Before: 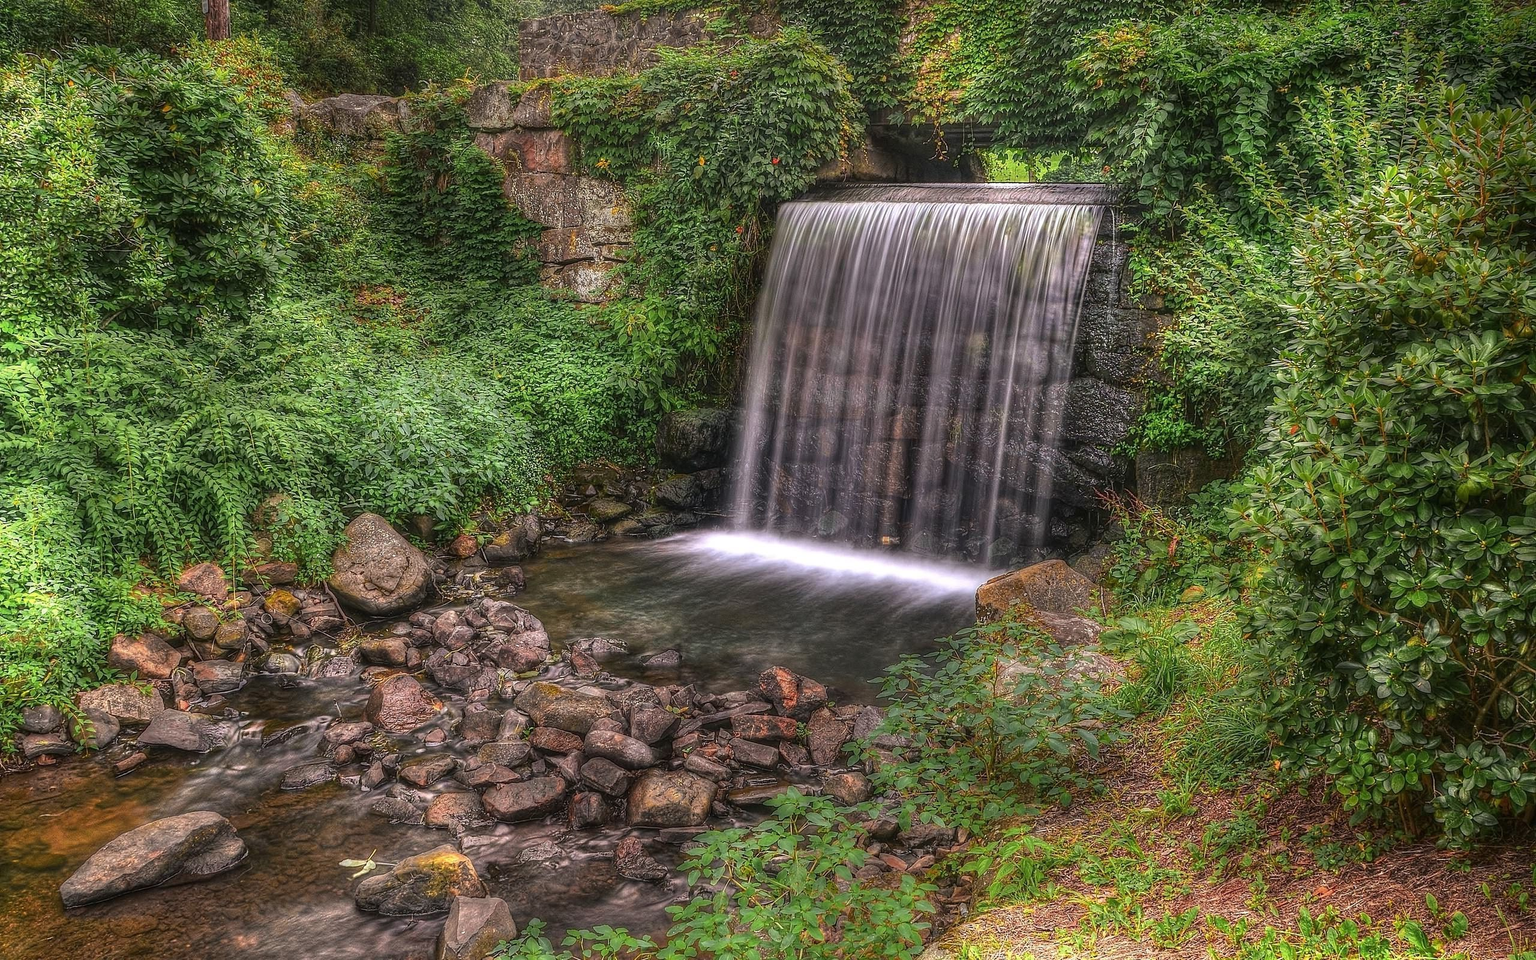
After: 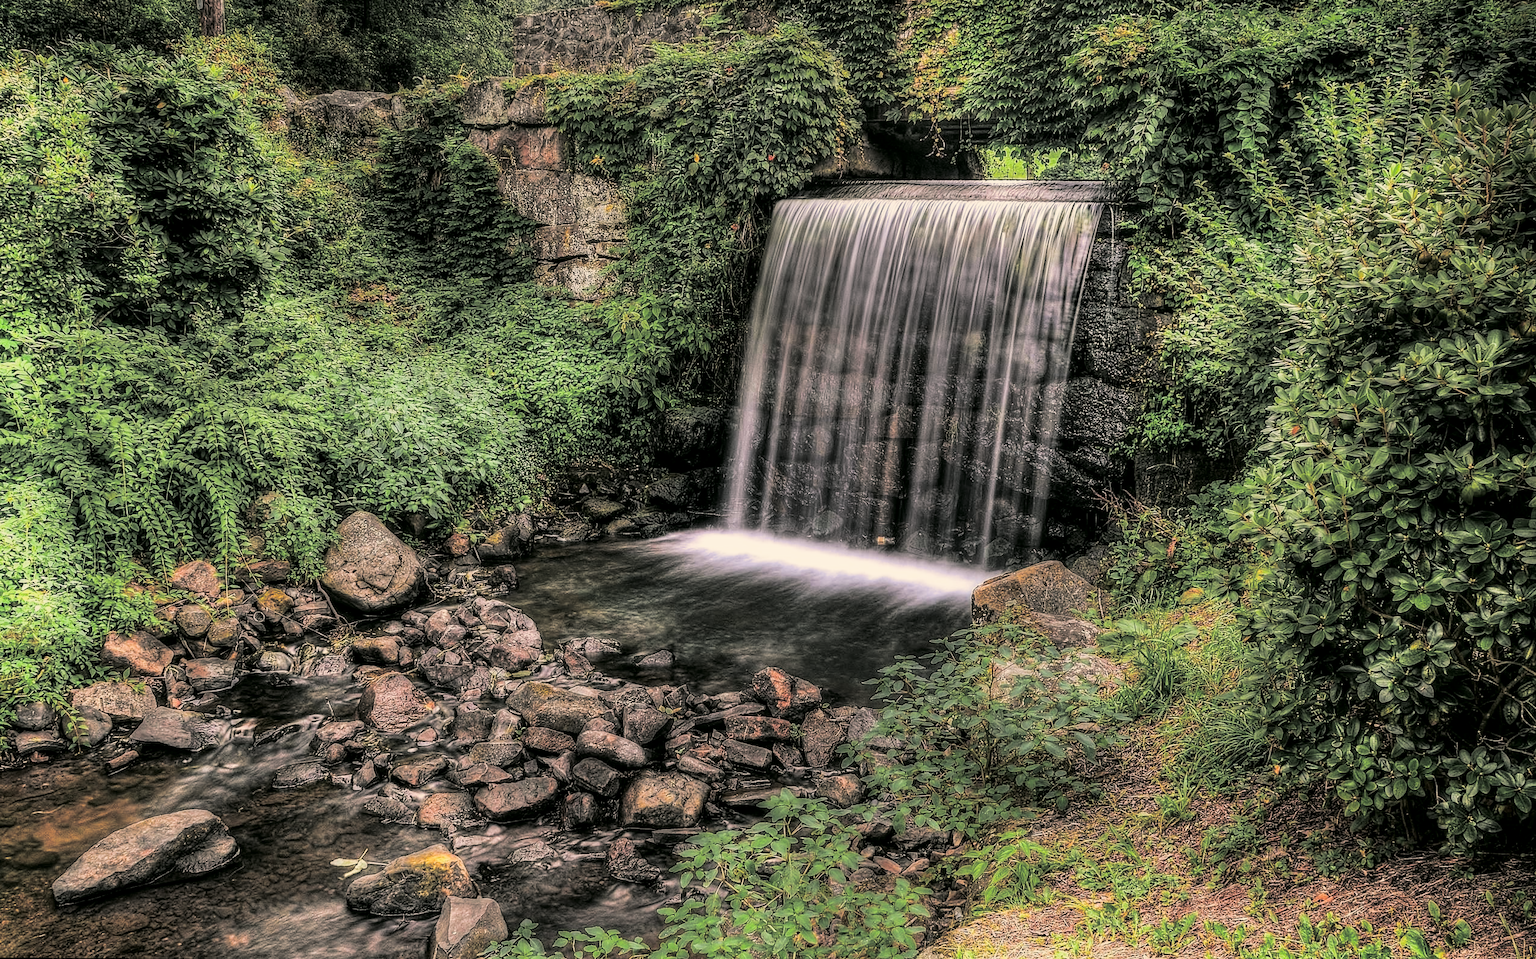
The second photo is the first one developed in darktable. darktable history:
color correction: highlights a* 4.02, highlights b* 4.98, shadows a* -7.55, shadows b* 4.98
exposure: exposure 0.376 EV, compensate highlight preservation false
filmic rgb: black relative exposure -5 EV, hardness 2.88, contrast 1.3, highlights saturation mix -30%
split-toning: shadows › hue 43.2°, shadows › saturation 0, highlights › hue 50.4°, highlights › saturation 1
rotate and perspective: rotation 0.192°, lens shift (horizontal) -0.015, crop left 0.005, crop right 0.996, crop top 0.006, crop bottom 0.99
